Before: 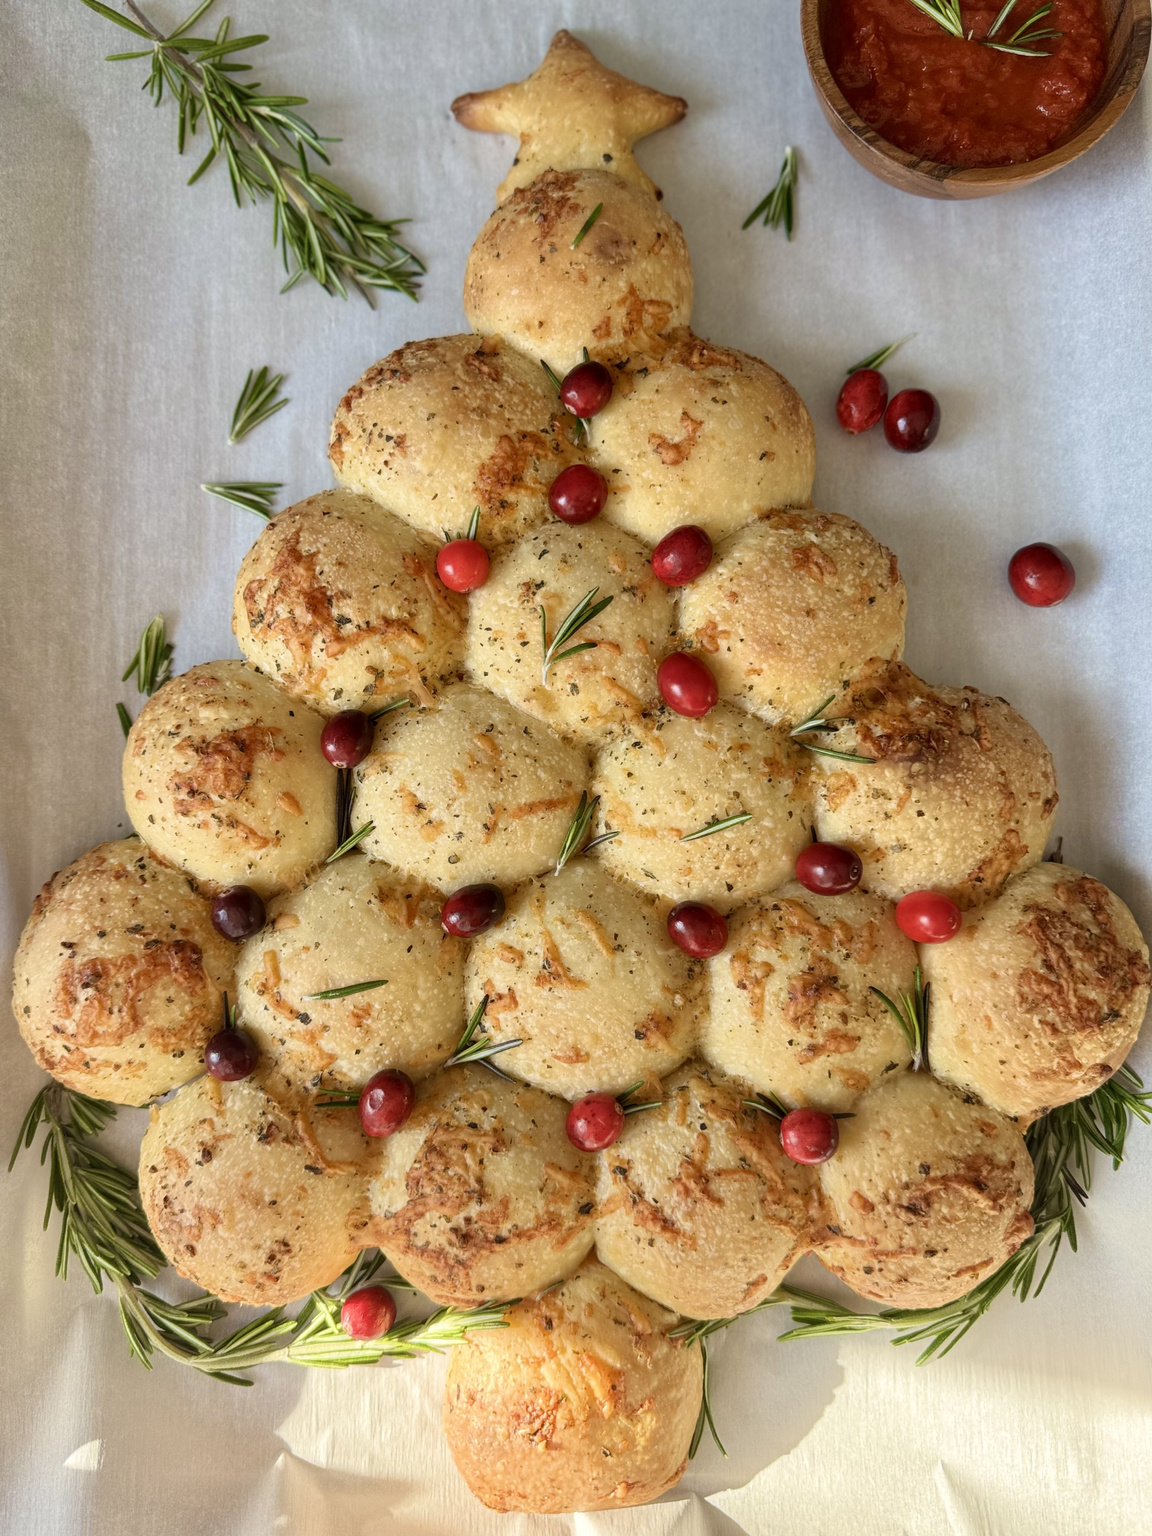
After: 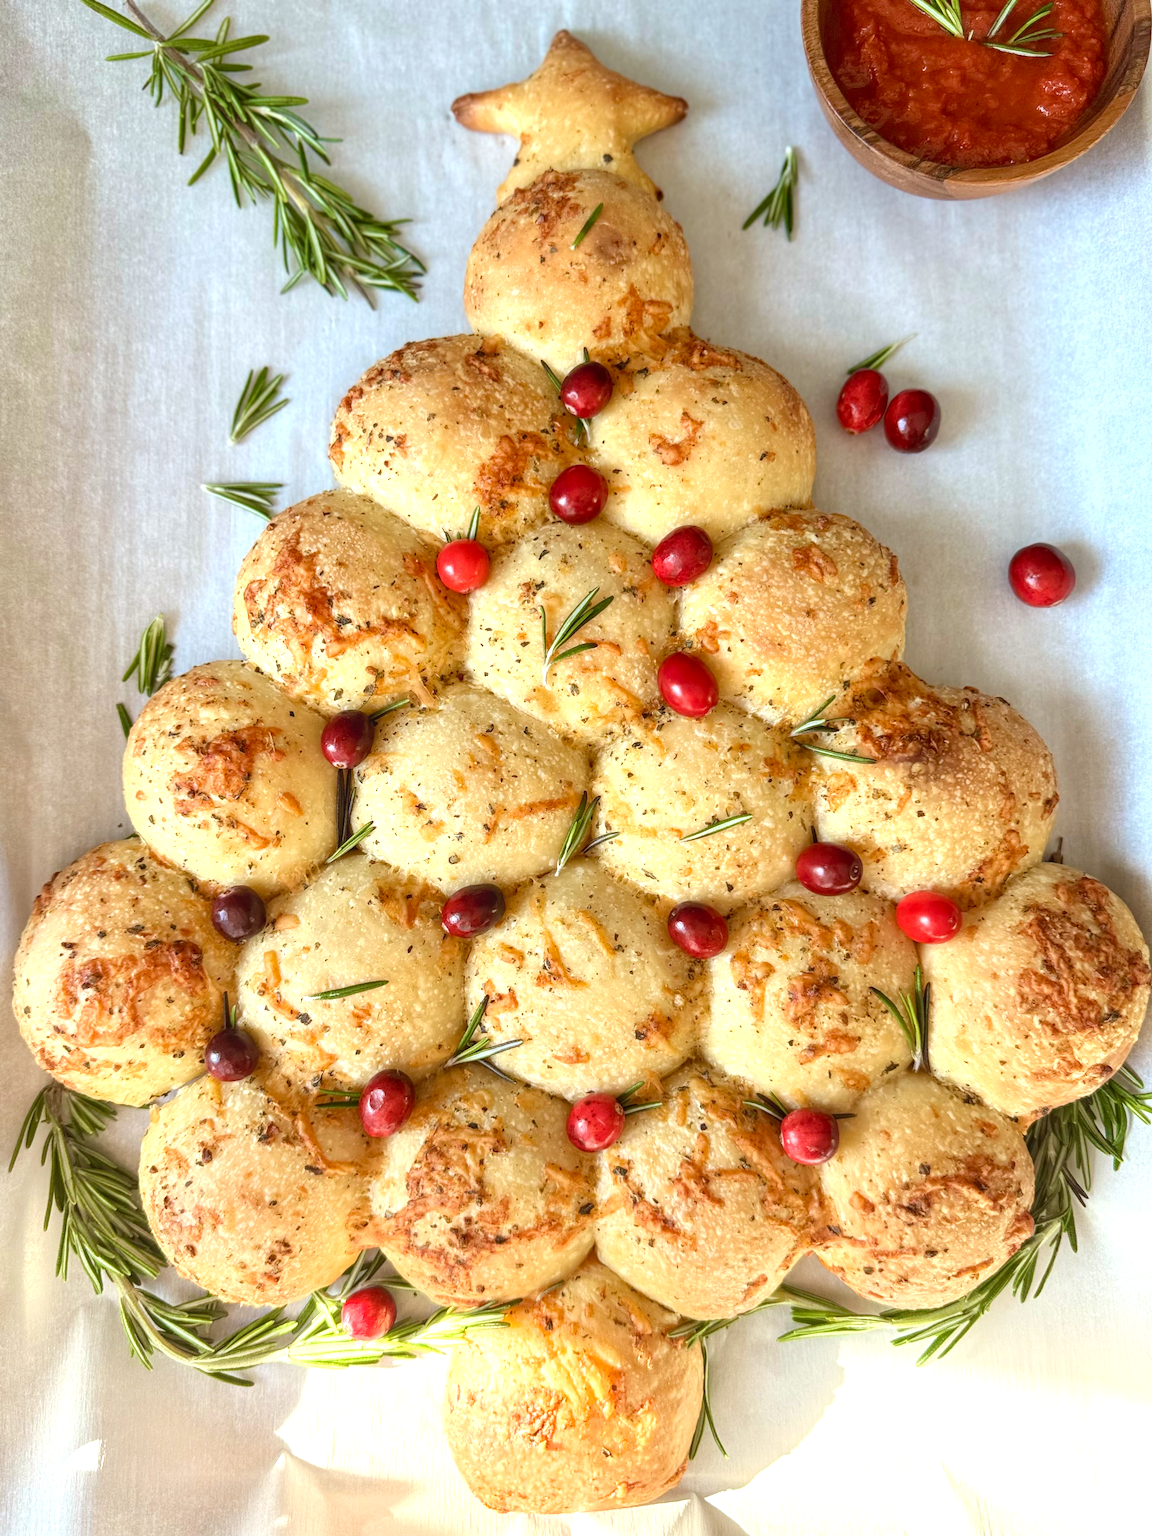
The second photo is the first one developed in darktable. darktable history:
color correction: highlights a* -3.69, highlights b* -6.52, shadows a* 3.06, shadows b* 5.16
local contrast: detail 109%
exposure: exposure 0.698 EV, compensate highlight preservation false
